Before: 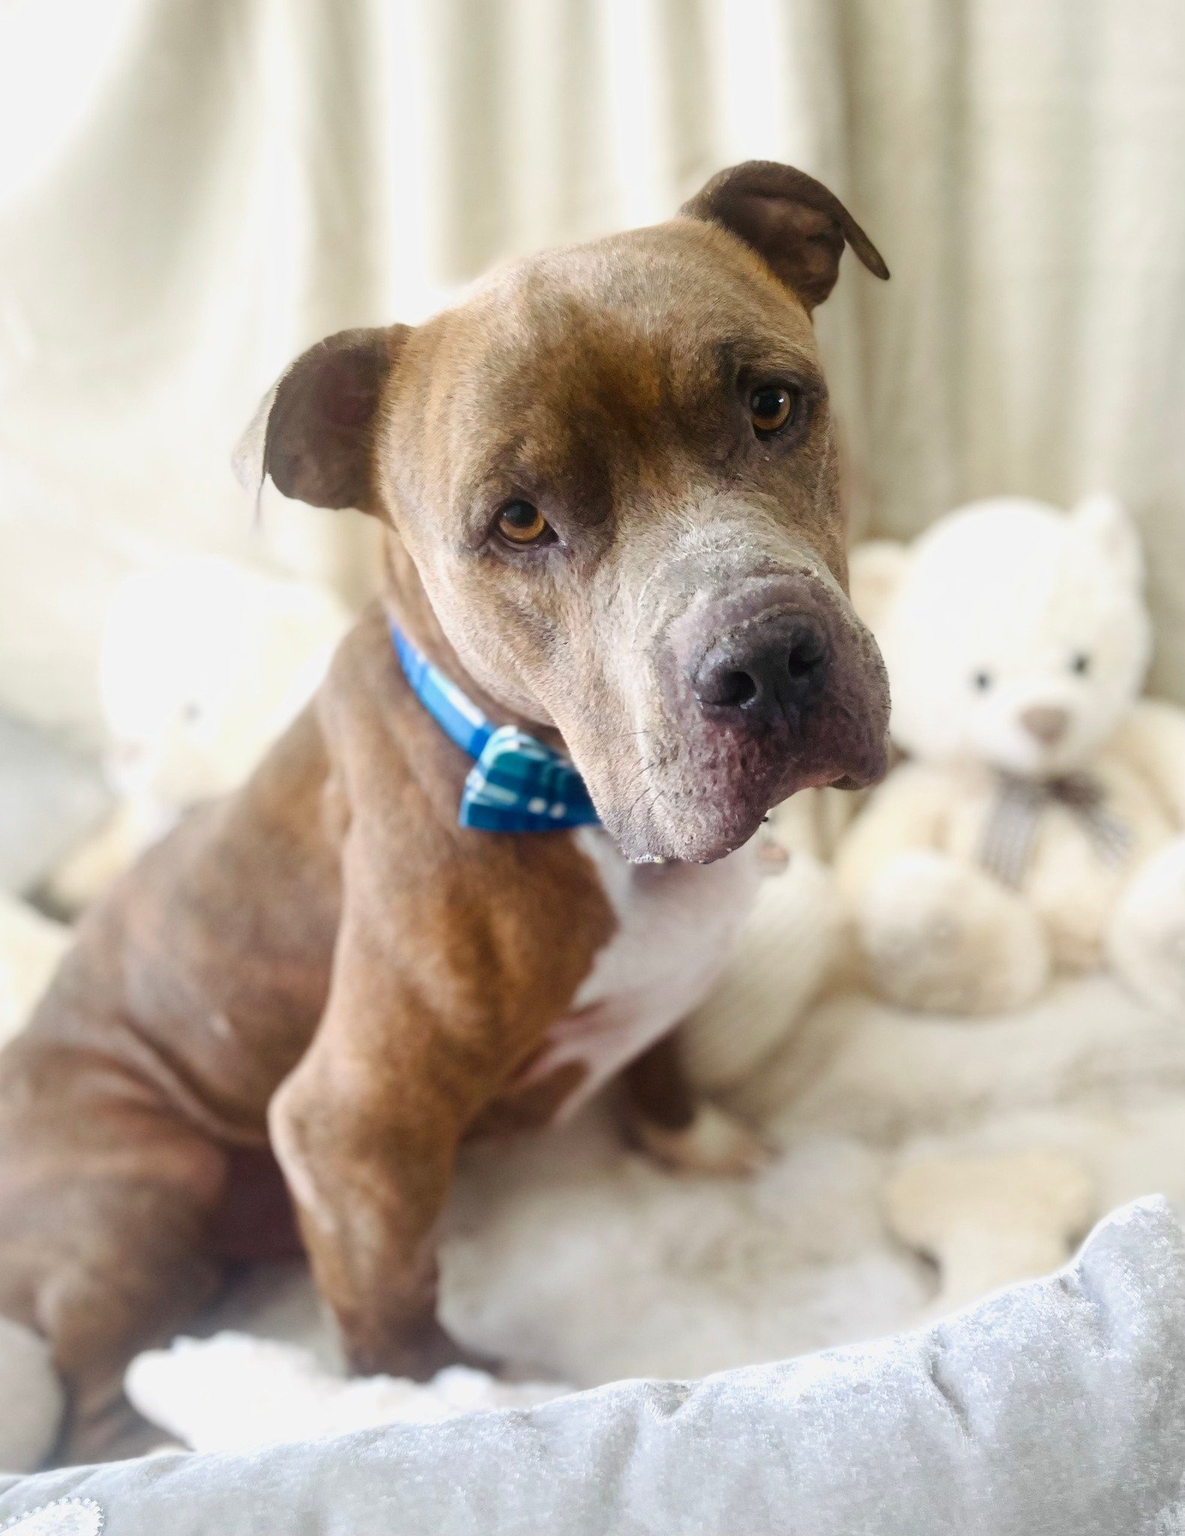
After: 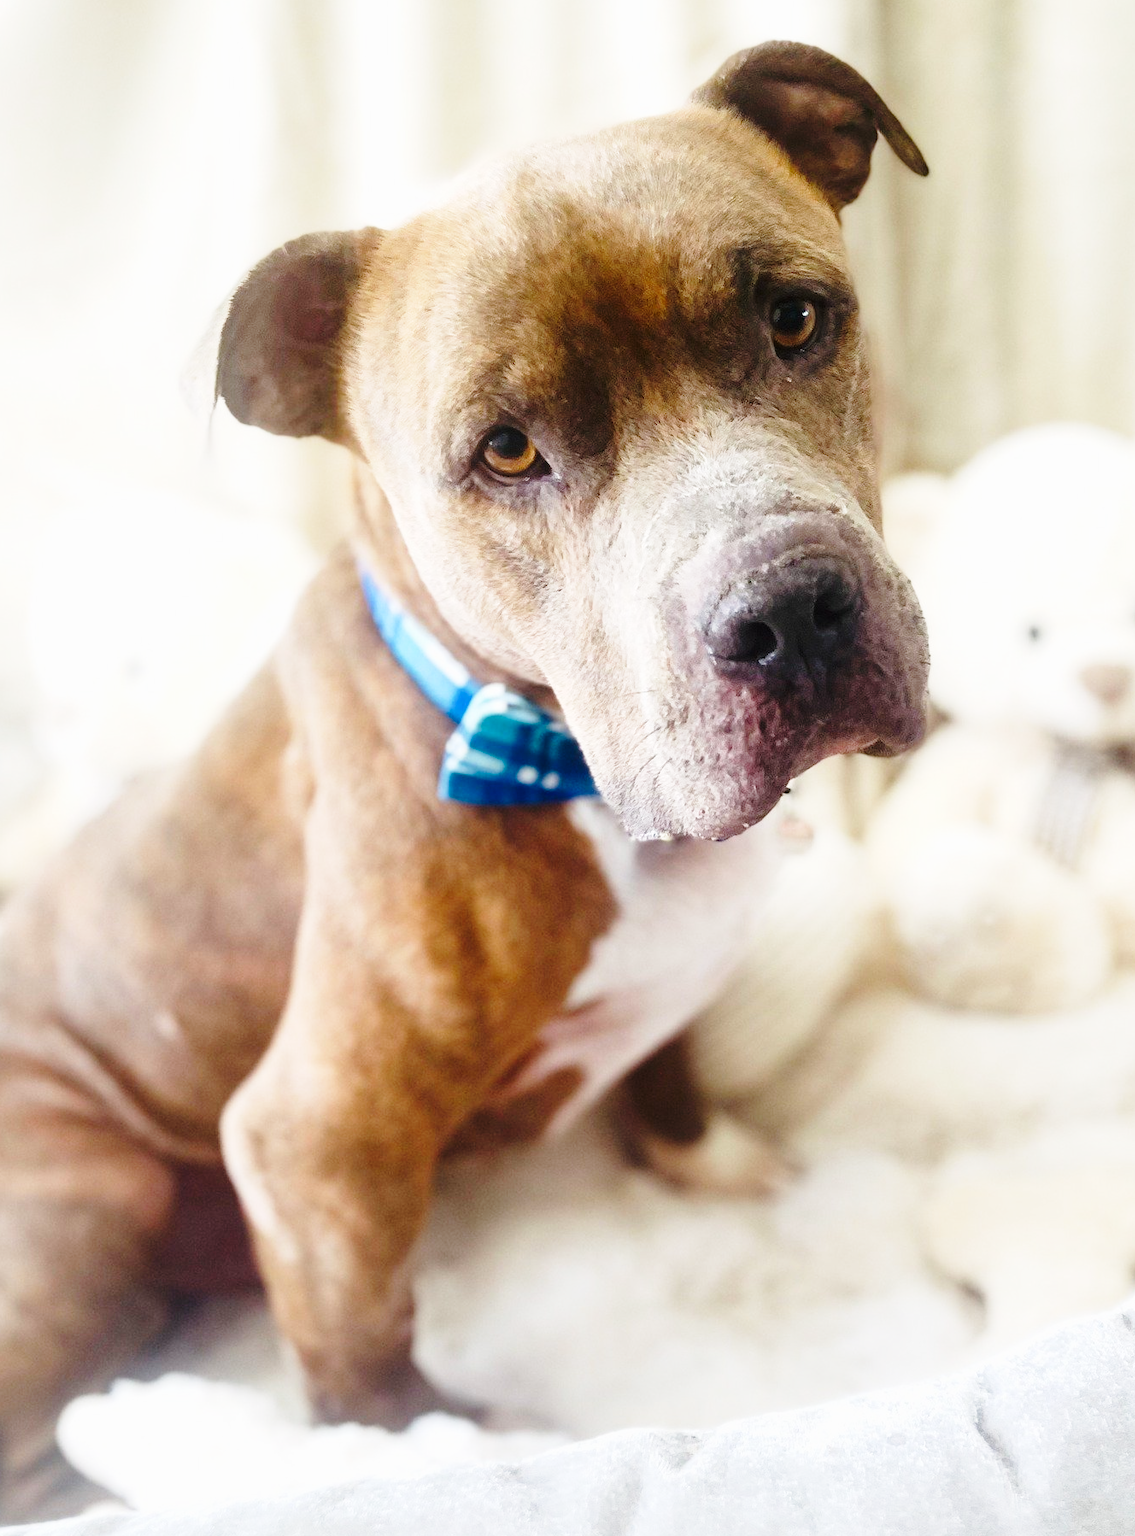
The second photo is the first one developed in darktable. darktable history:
base curve: curves: ch0 [(0, 0) (0.028, 0.03) (0.121, 0.232) (0.46, 0.748) (0.859, 0.968) (1, 1)], preserve colors none
crop: left 6.322%, top 8.202%, right 9.537%, bottom 3.963%
